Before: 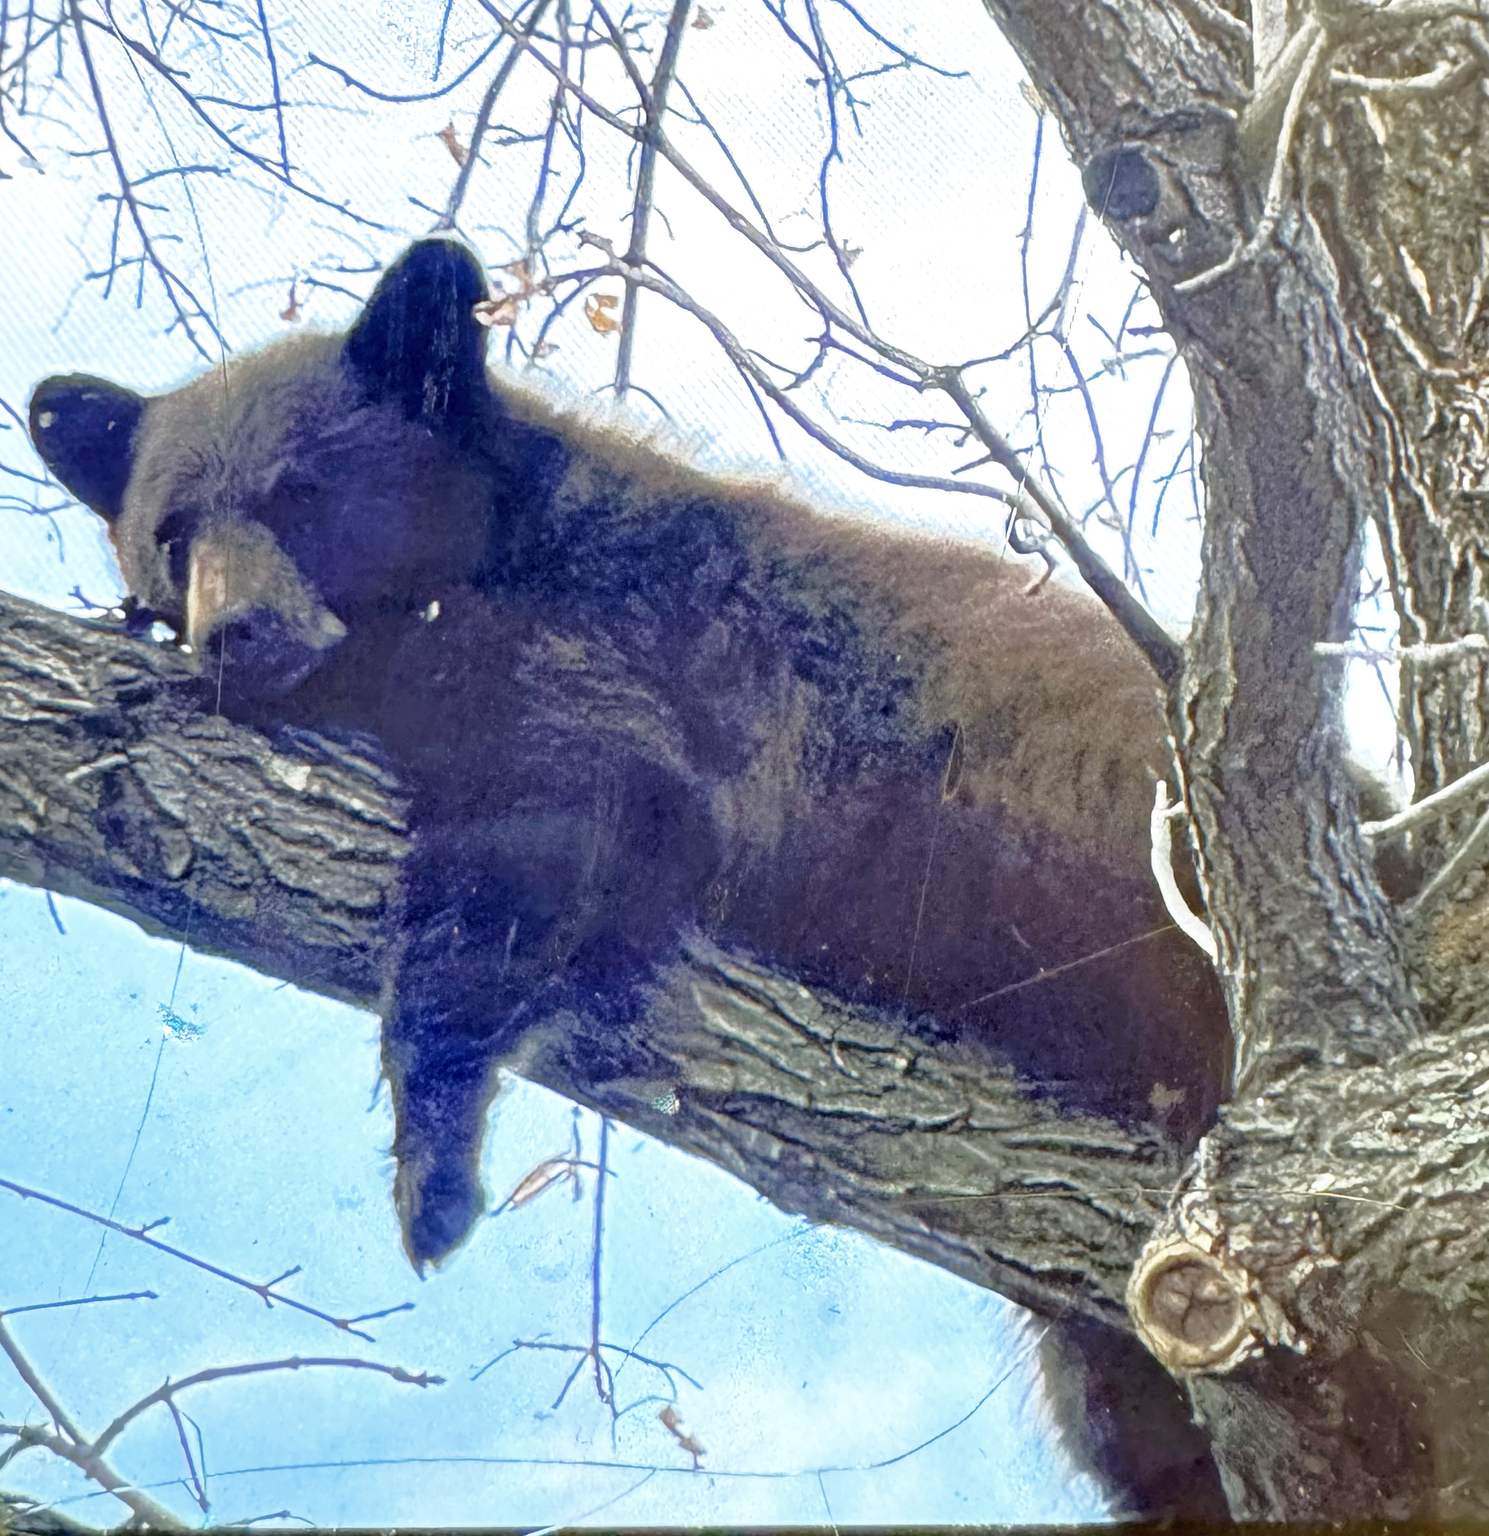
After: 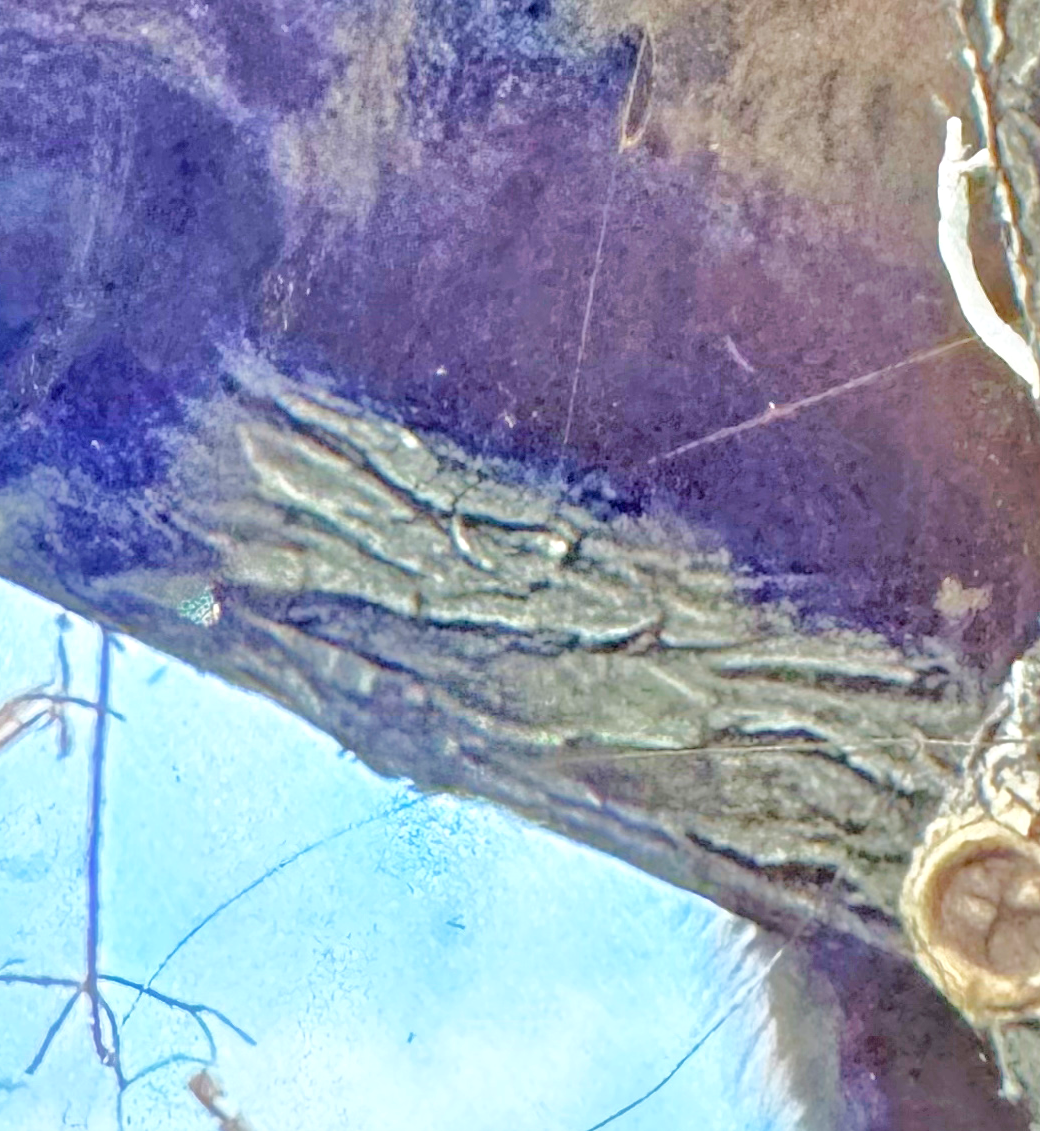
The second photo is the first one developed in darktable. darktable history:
contrast brightness saturation: contrast 0.05, brightness 0.06, saturation 0.01
crop: left 35.976%, top 45.819%, right 18.162%, bottom 5.807%
tone equalizer: -7 EV 0.15 EV, -6 EV 0.6 EV, -5 EV 1.15 EV, -4 EV 1.33 EV, -3 EV 1.15 EV, -2 EV 0.6 EV, -1 EV 0.15 EV, mask exposure compensation -0.5 EV
